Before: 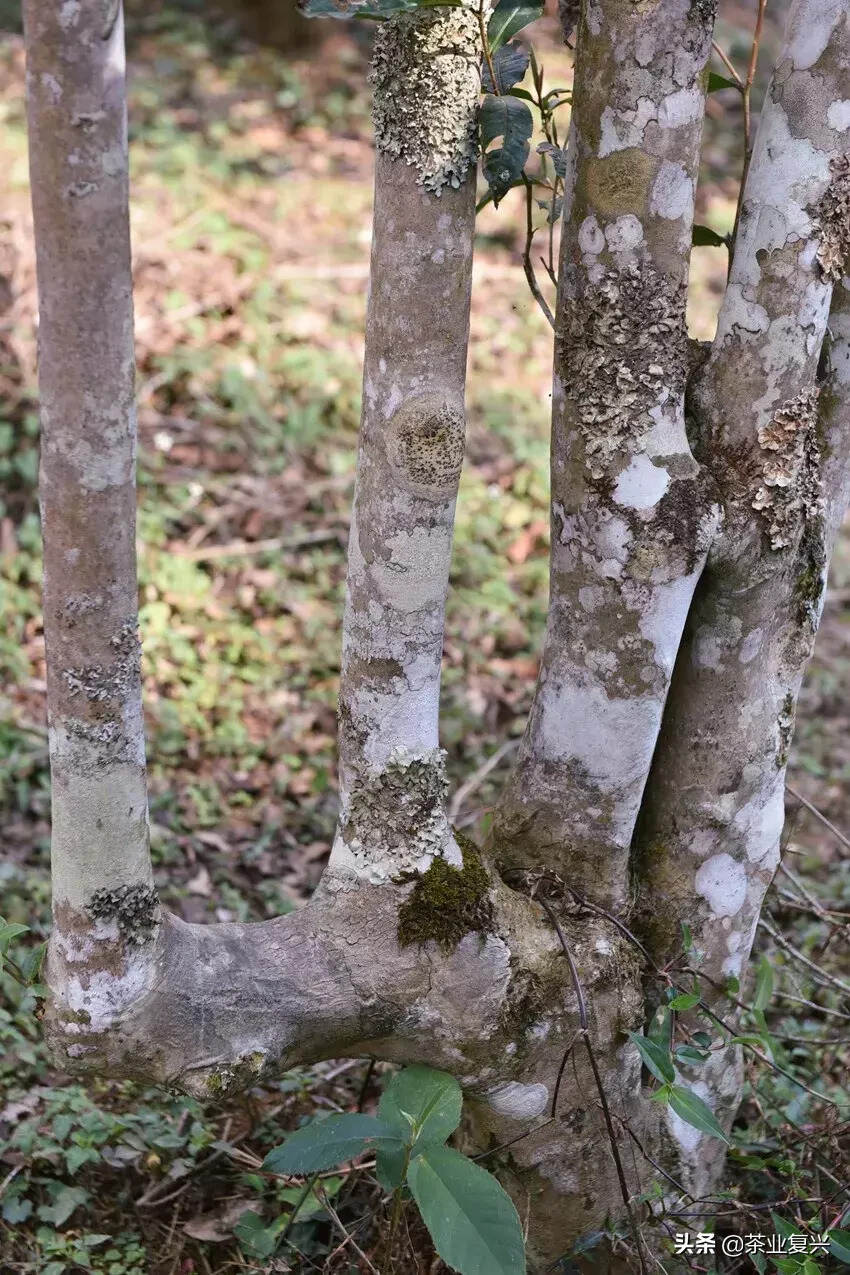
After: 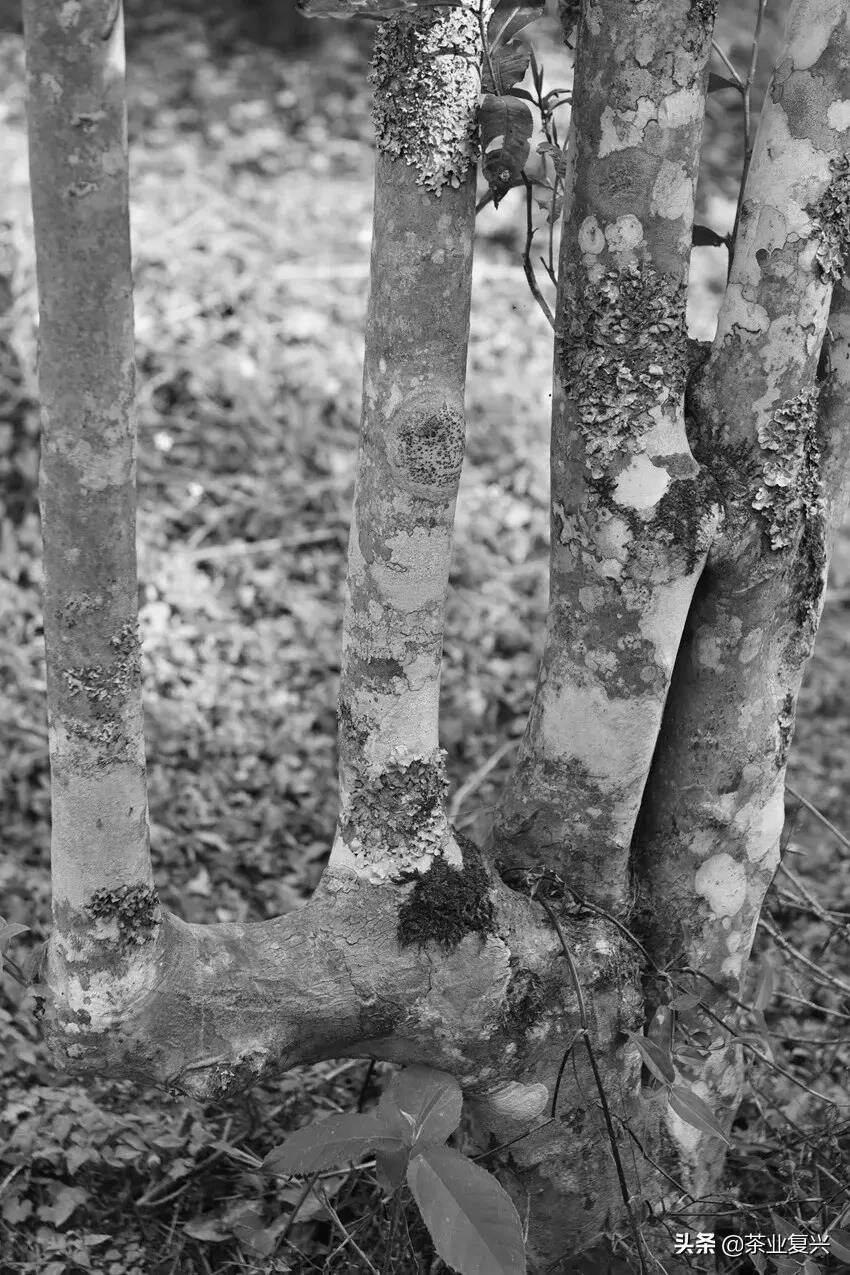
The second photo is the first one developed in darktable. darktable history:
monochrome: on, module defaults
white balance: red 0.871, blue 1.249
